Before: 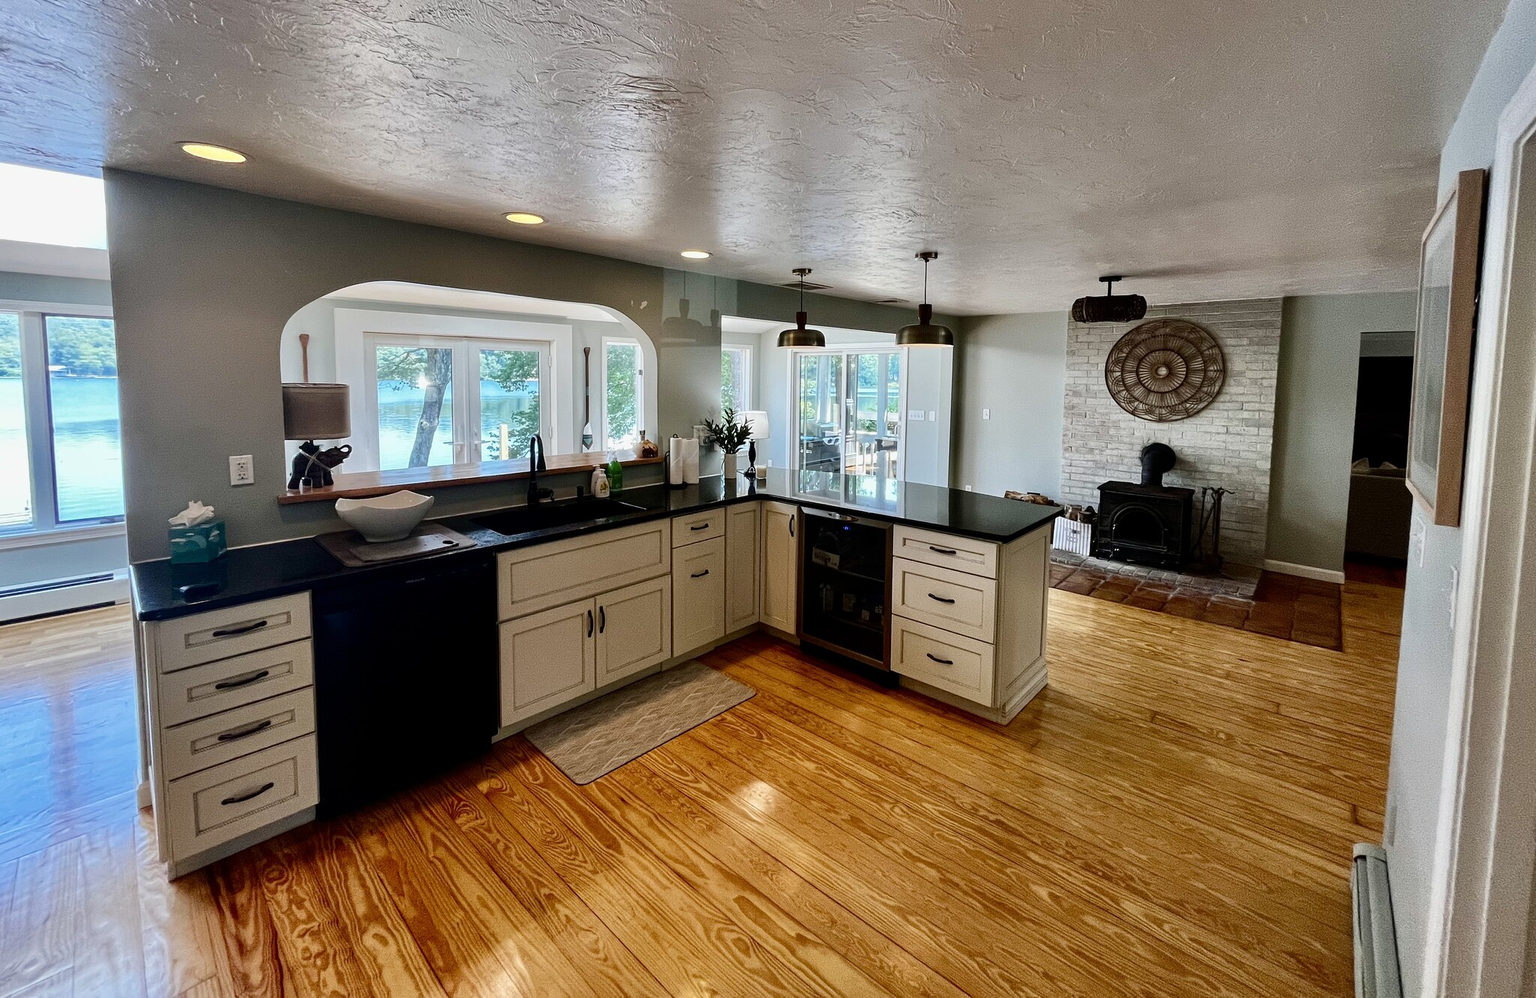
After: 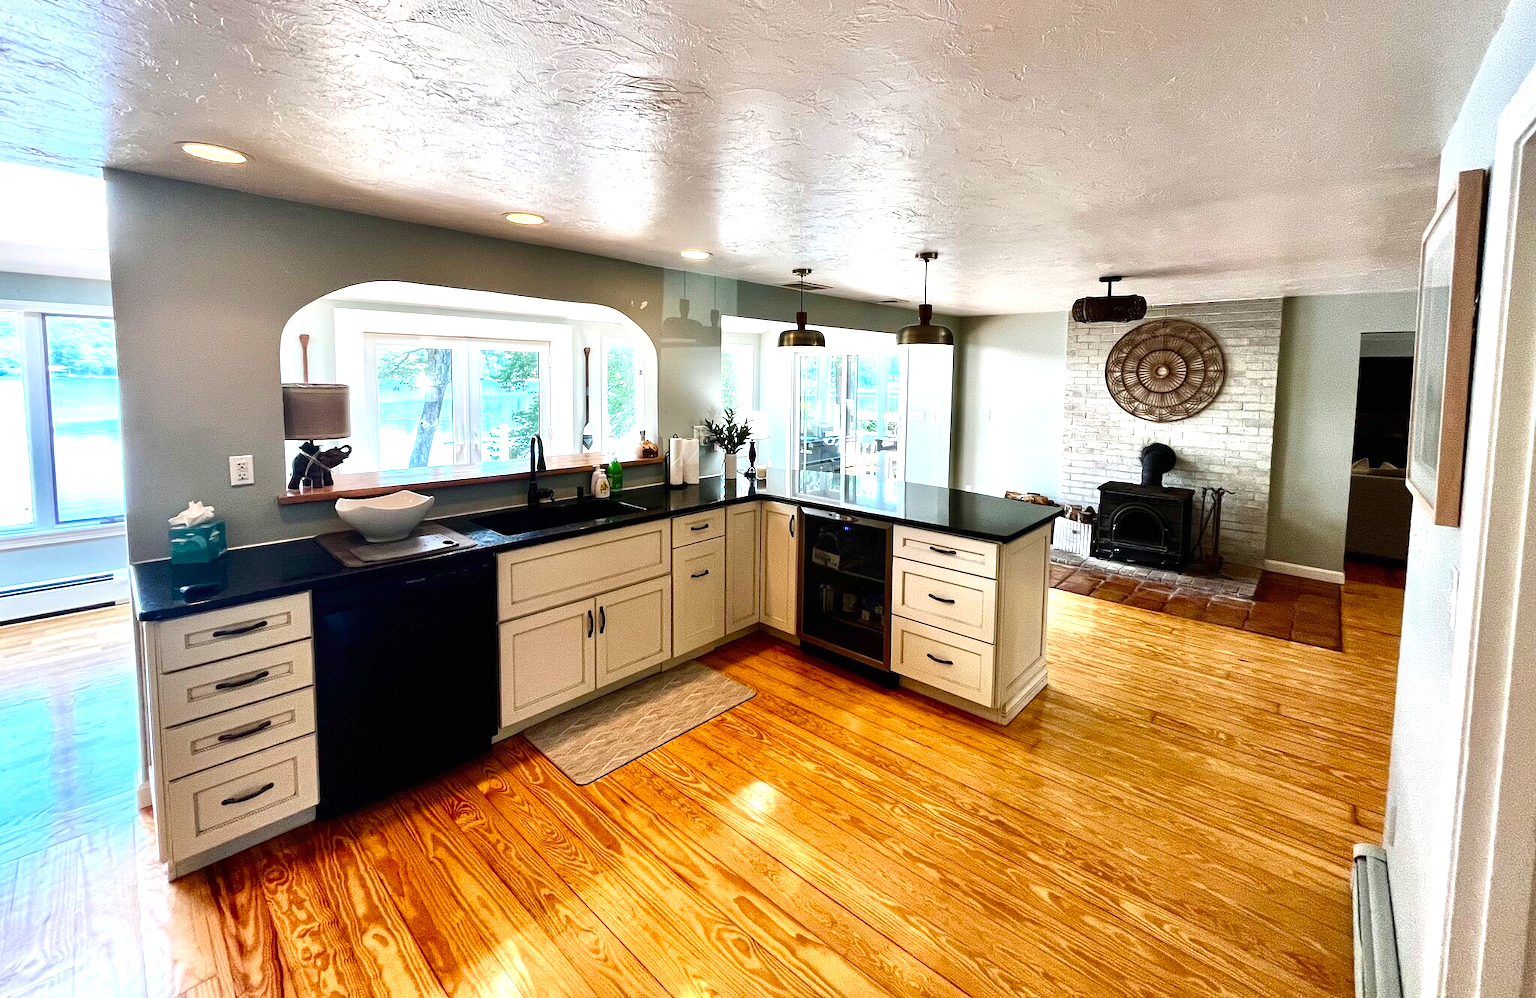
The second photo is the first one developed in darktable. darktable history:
exposure: black level correction 0, exposure 1.098 EV, compensate highlight preservation false
